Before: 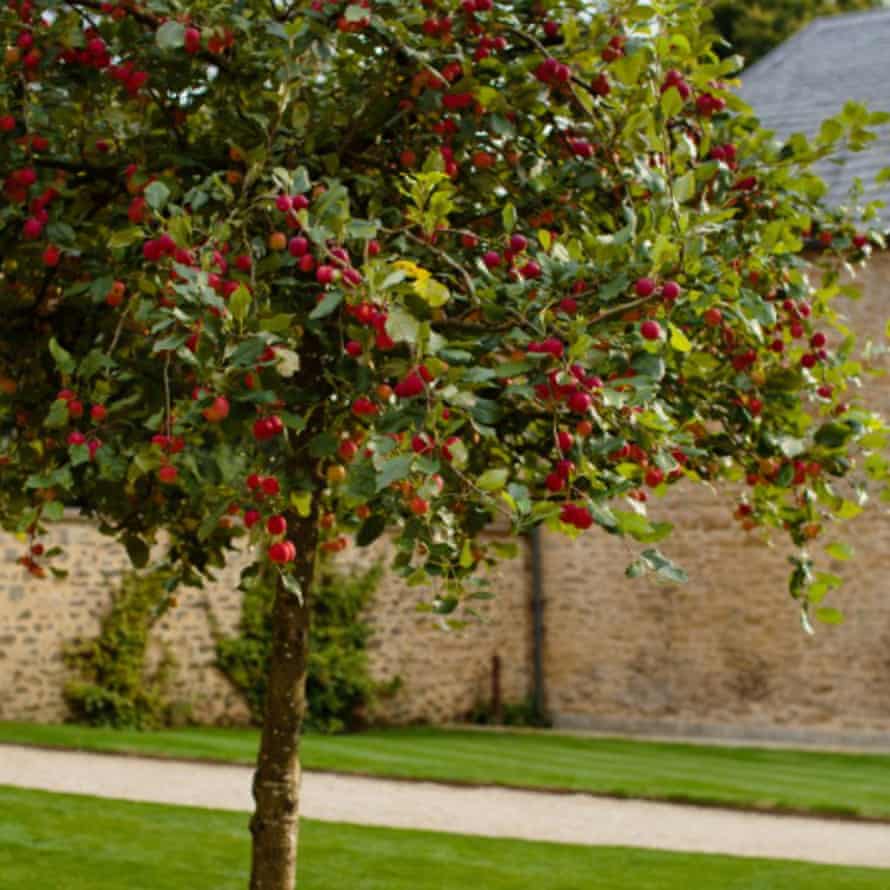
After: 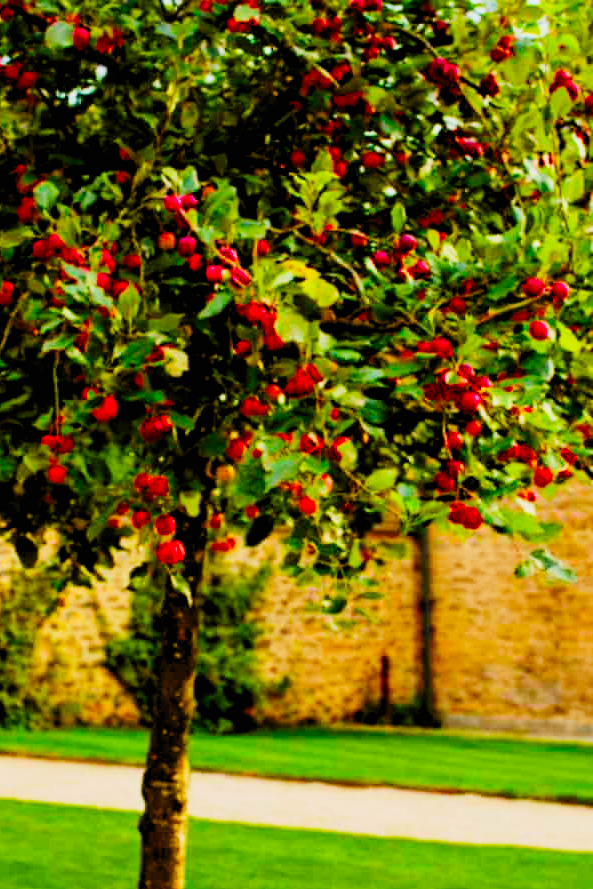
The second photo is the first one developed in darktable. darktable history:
crop and rotate: left 12.673%, right 20.66%
sigmoid: skew -0.2, preserve hue 0%, red attenuation 0.1, red rotation 0.035, green attenuation 0.1, green rotation -0.017, blue attenuation 0.15, blue rotation -0.052, base primaries Rec2020
contrast brightness saturation: contrast 0.2, brightness 0.2, saturation 0.8
rgb levels: levels [[0.013, 0.434, 0.89], [0, 0.5, 1], [0, 0.5, 1]]
color balance rgb: linear chroma grading › global chroma 10%, perceptual saturation grading › global saturation 30%, global vibrance 10%
